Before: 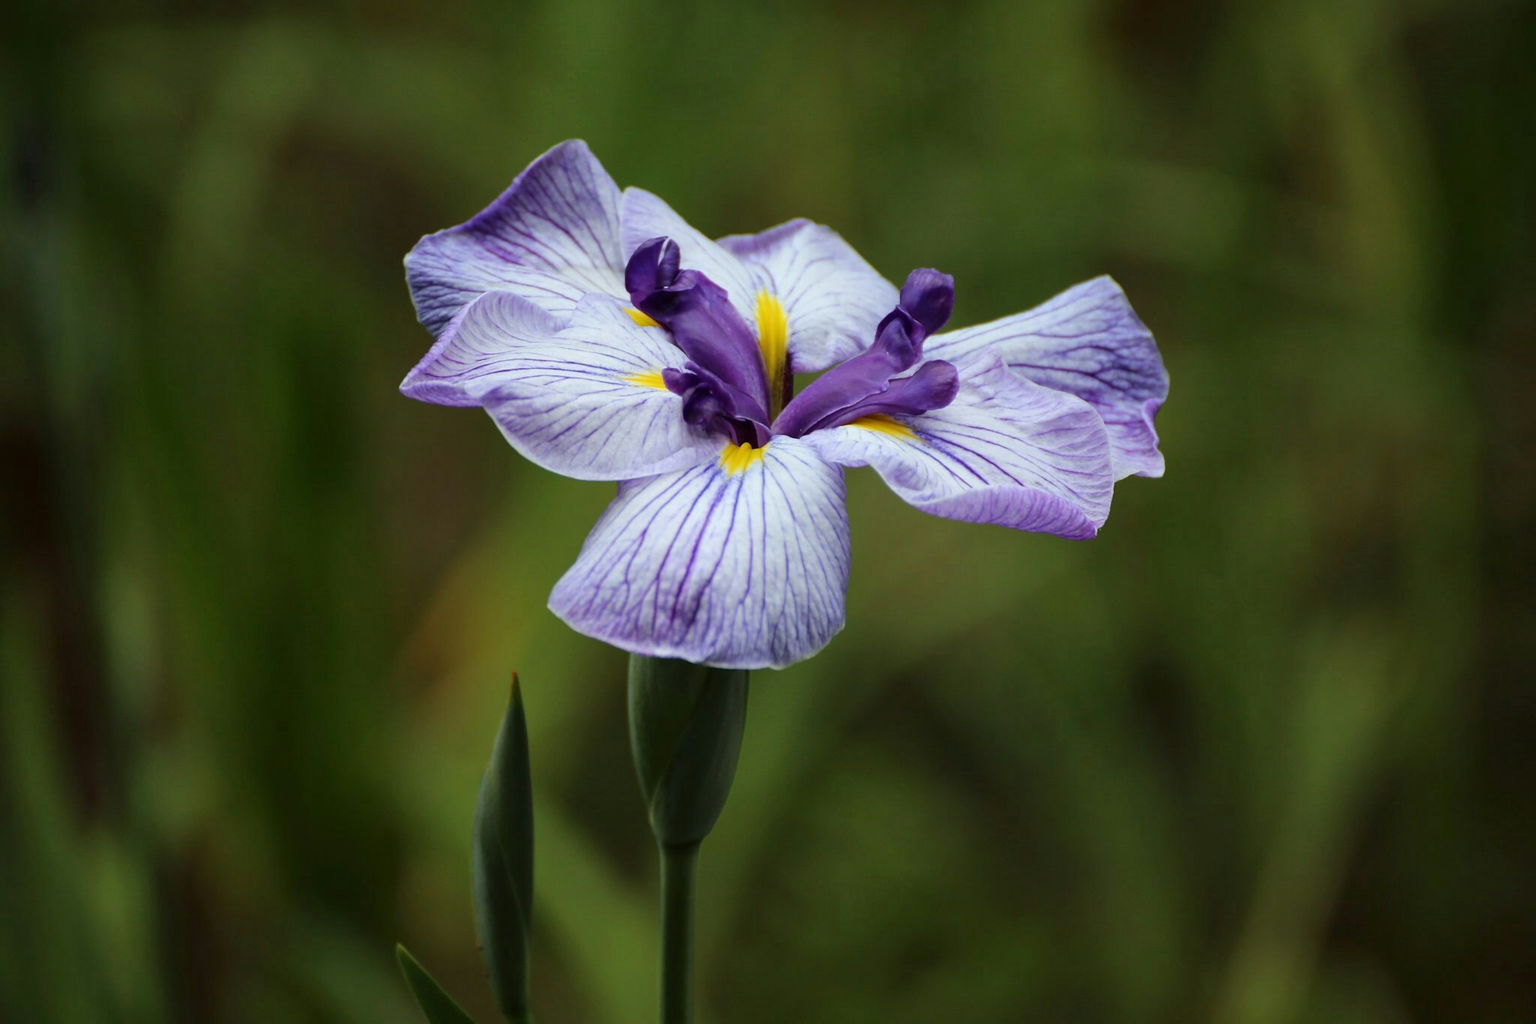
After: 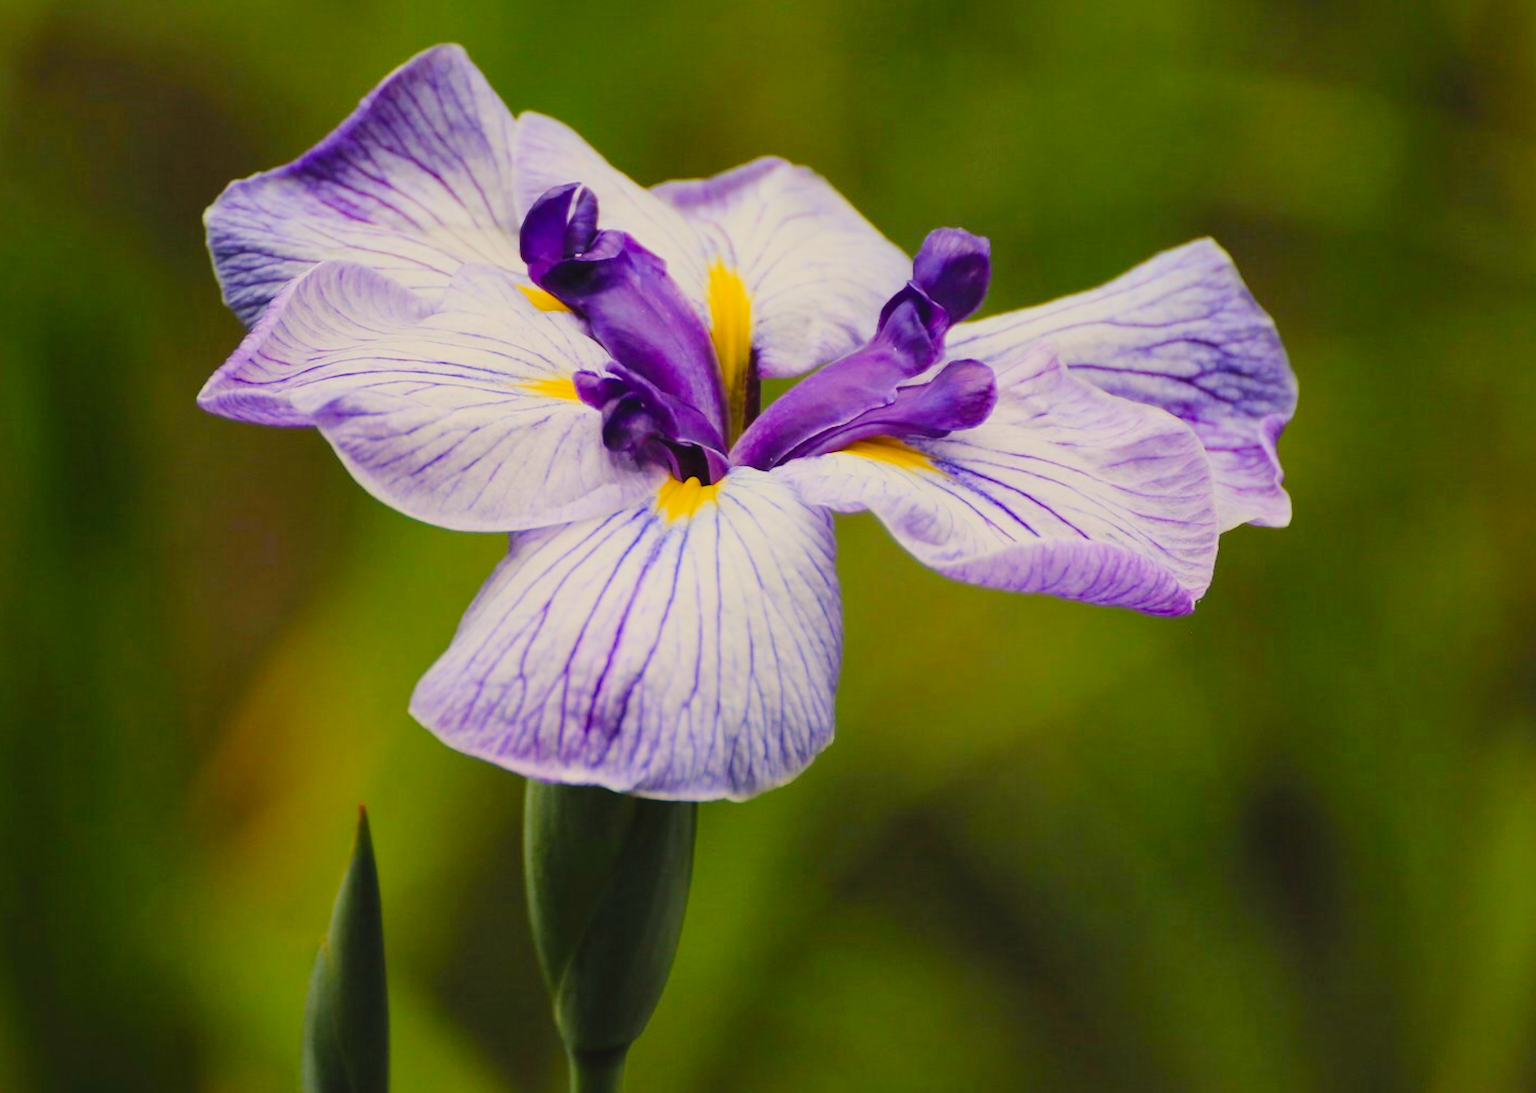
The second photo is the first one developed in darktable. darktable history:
filmic rgb: black relative exposure -6.59 EV, white relative exposure 4.71 EV, hardness 3.13, contrast 0.805
crop and rotate: left 17.046%, top 10.659%, right 12.989%, bottom 14.553%
white balance: red 1.045, blue 0.932
color balance rgb: shadows lift › chroma 2%, shadows lift › hue 247.2°, power › chroma 0.3%, power › hue 25.2°, highlights gain › chroma 3%, highlights gain › hue 60°, global offset › luminance 0.75%, perceptual saturation grading › global saturation 20%, perceptual saturation grading › highlights -20%, perceptual saturation grading › shadows 30%, global vibrance 20%
contrast brightness saturation: contrast 0.2, brightness 0.16, saturation 0.22
